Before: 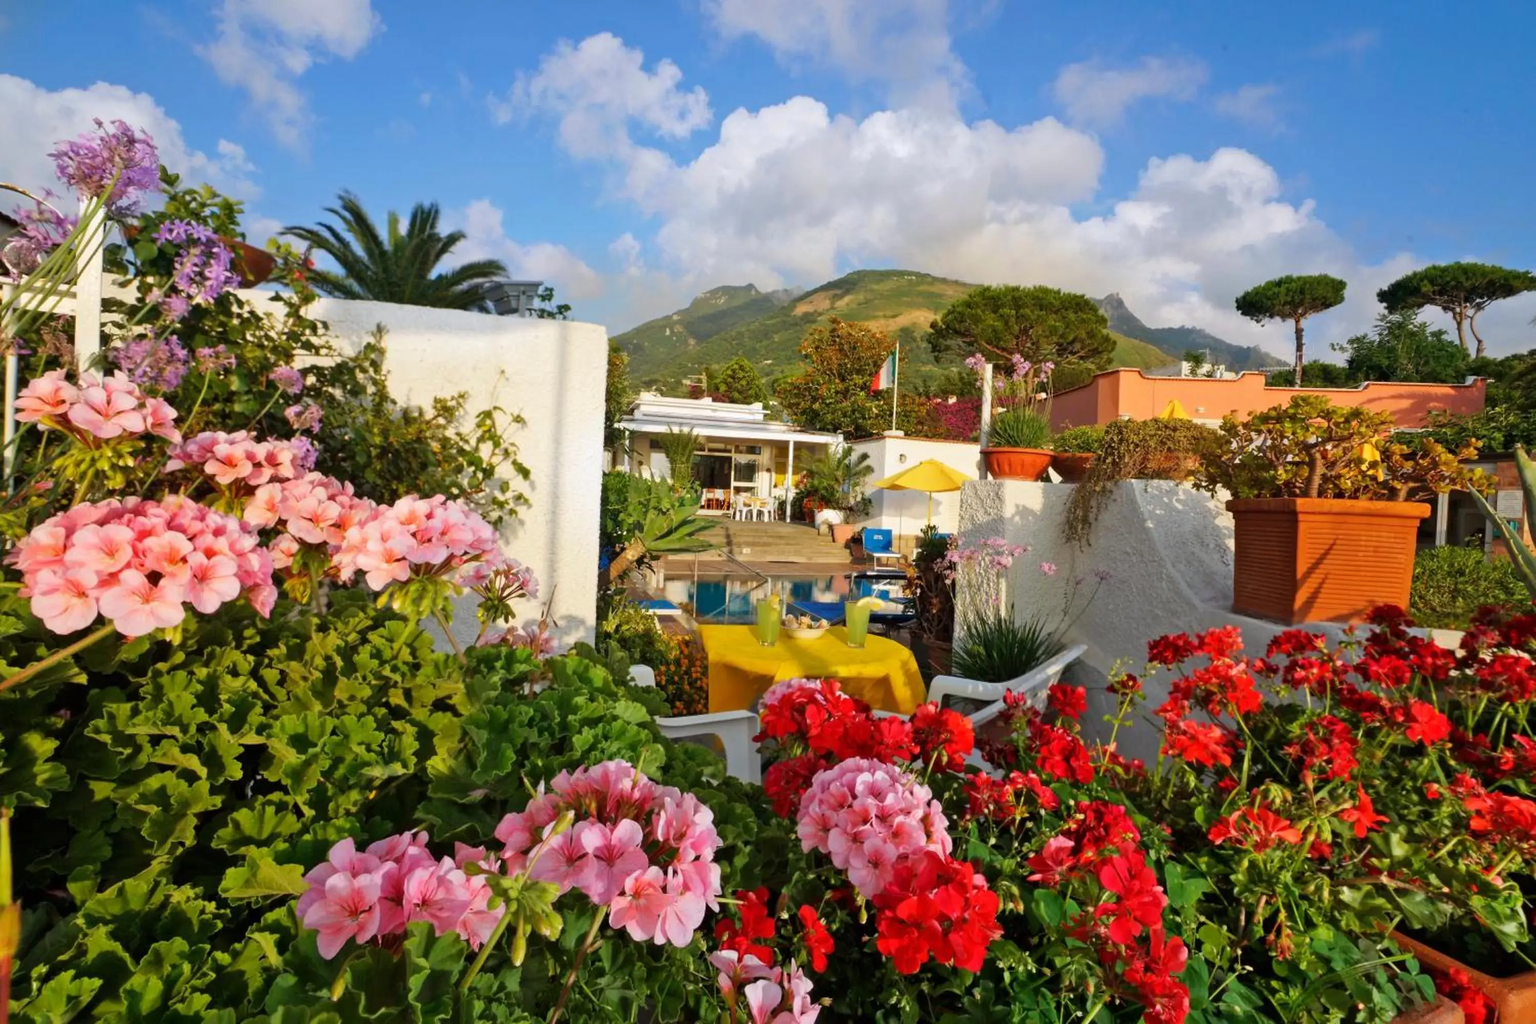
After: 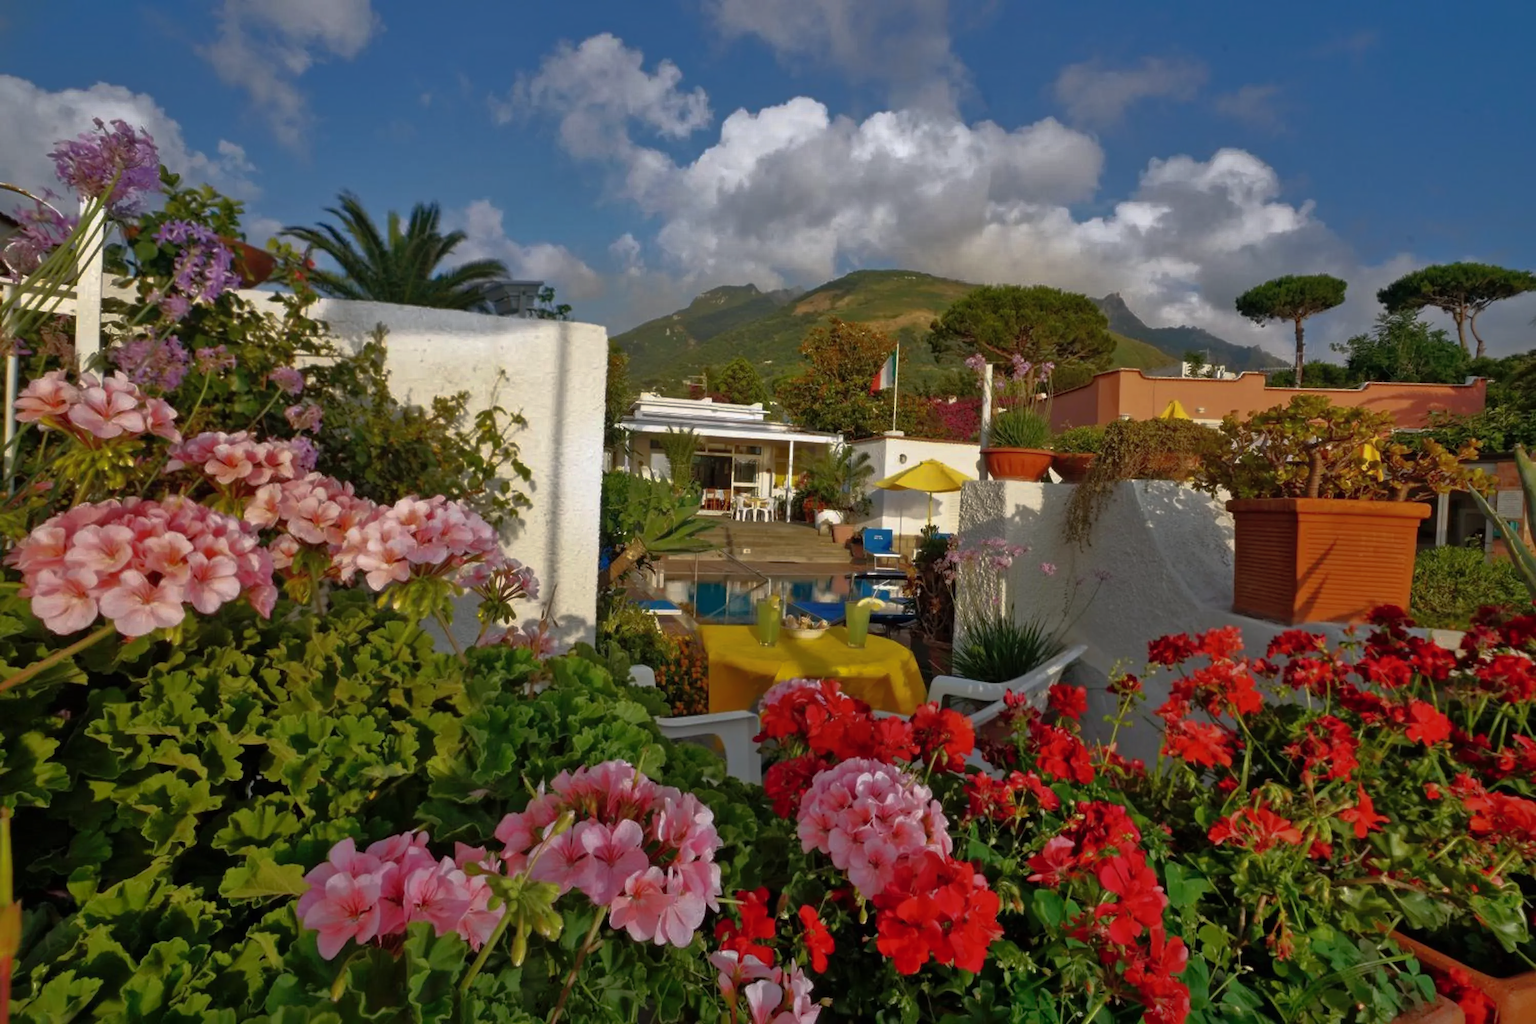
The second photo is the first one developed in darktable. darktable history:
base curve: curves: ch0 [(0, 0) (0.564, 0.291) (0.802, 0.731) (1, 1)]
shadows and highlights: on, module defaults
